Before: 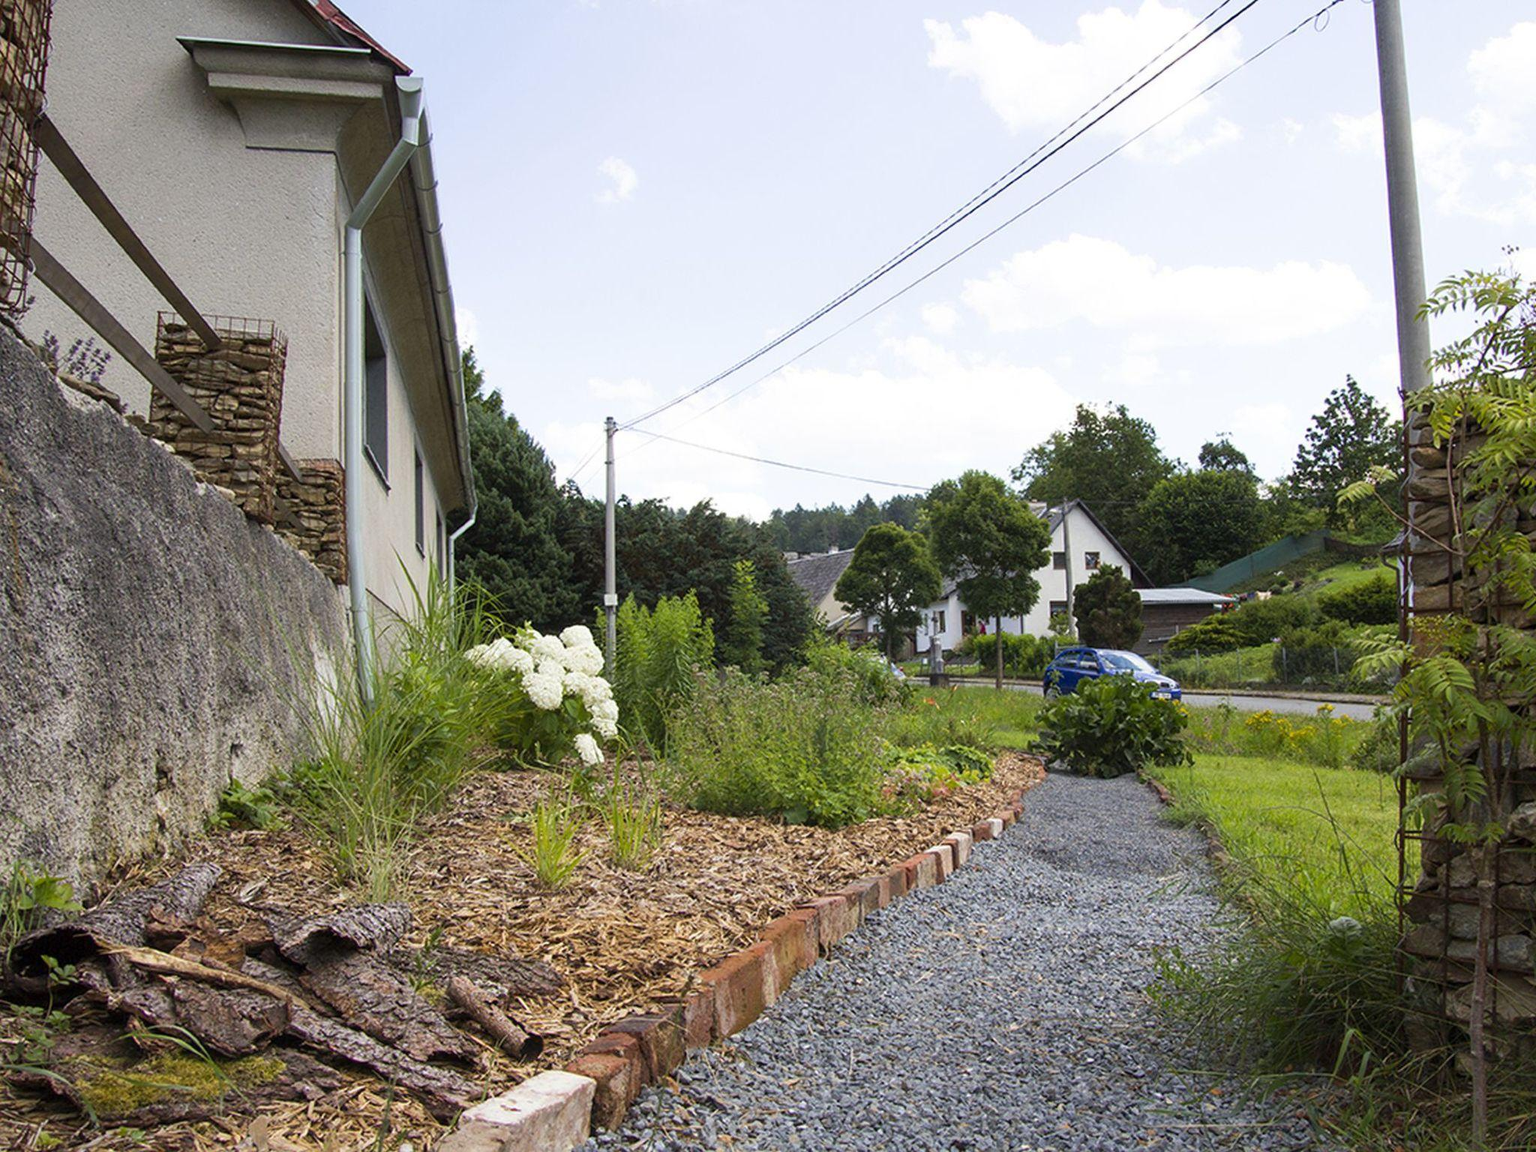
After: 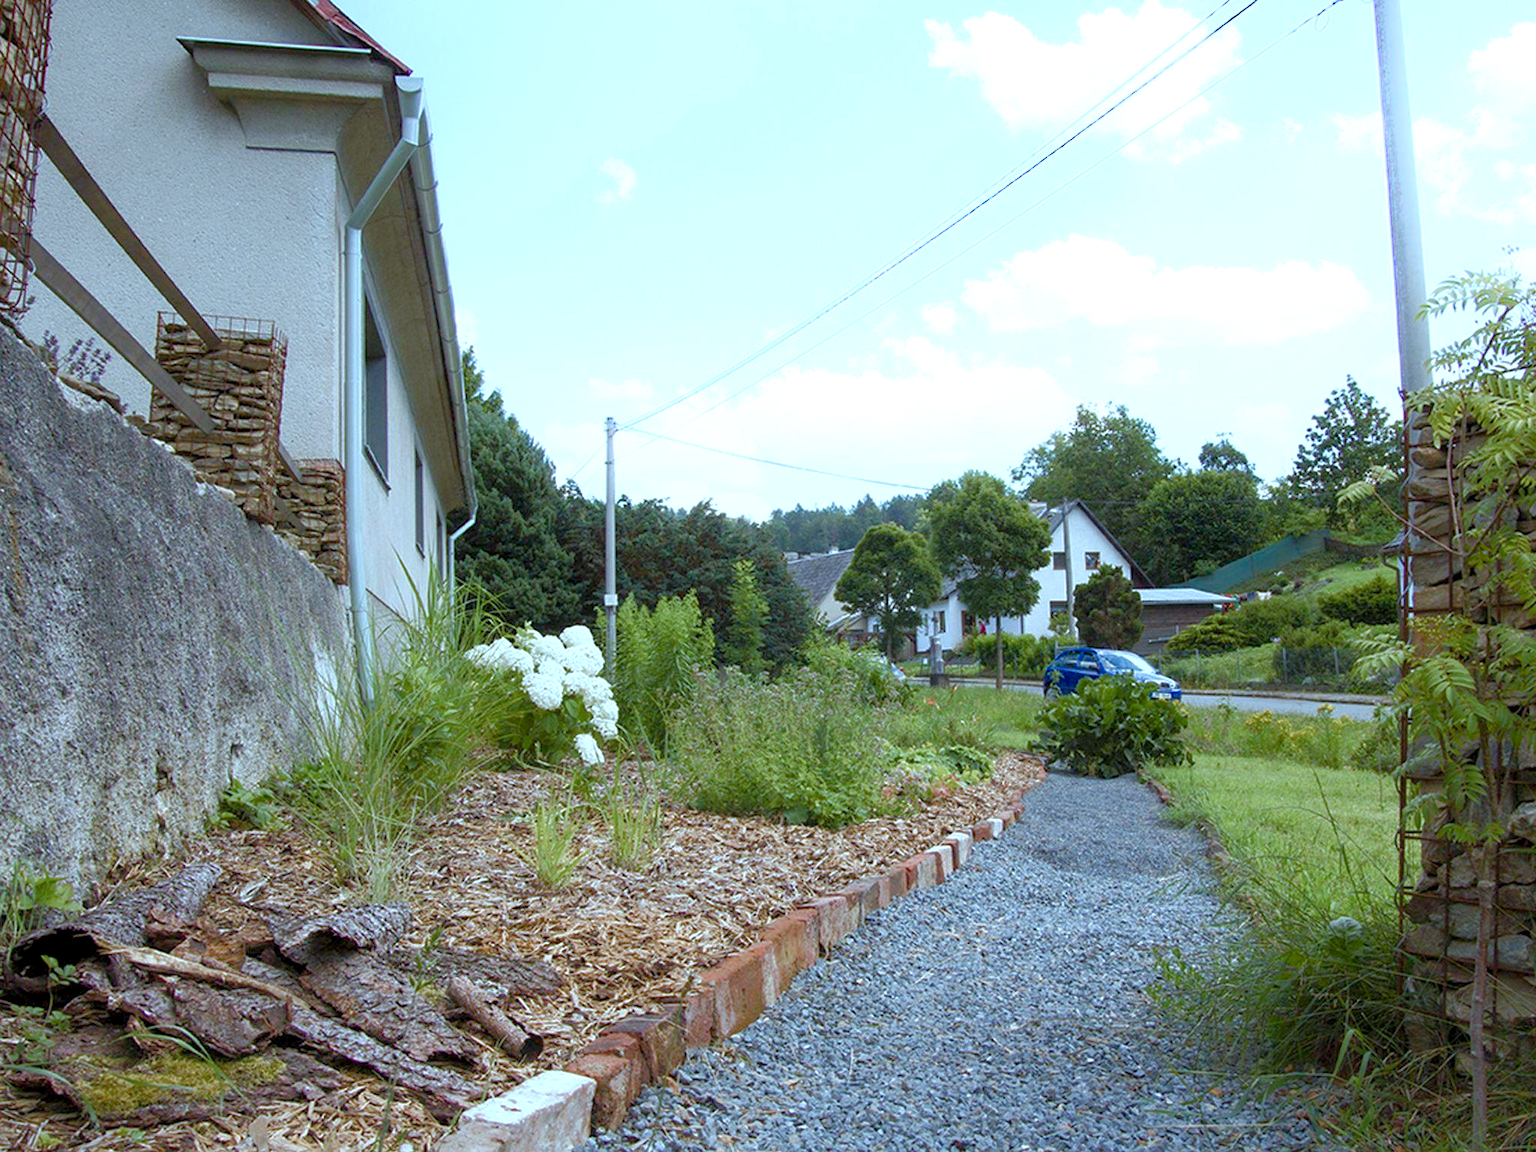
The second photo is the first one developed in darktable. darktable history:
exposure: black level correction 0, exposure 0.598 EV, compensate highlight preservation false
tone equalizer: -8 EV 0.217 EV, -7 EV 0.39 EV, -6 EV 0.382 EV, -5 EV 0.277 EV, -3 EV -0.242 EV, -2 EV -0.418 EV, -1 EV -0.429 EV, +0 EV -0.222 EV, edges refinement/feathering 500, mask exposure compensation -1.57 EV, preserve details no
color correction: highlights a* -9.81, highlights b* -21.81
shadows and highlights: shadows -22.64, highlights 46.53, soften with gaussian
color balance rgb: power › hue 169.71°, global offset › luminance -0.488%, perceptual saturation grading › global saturation 20%, perceptual saturation grading › highlights -49.837%, perceptual saturation grading › shadows 25.608%
